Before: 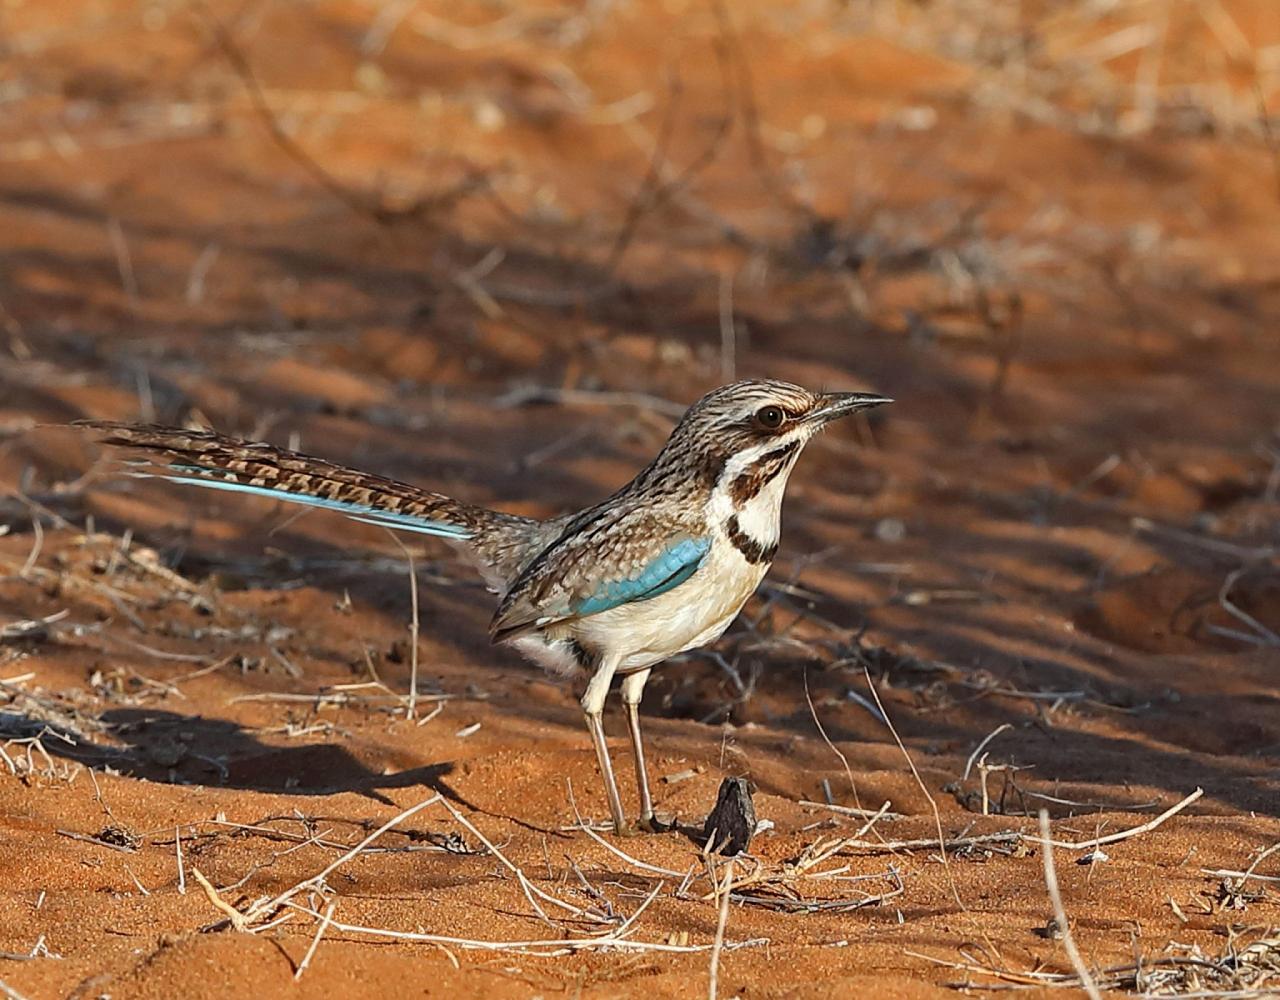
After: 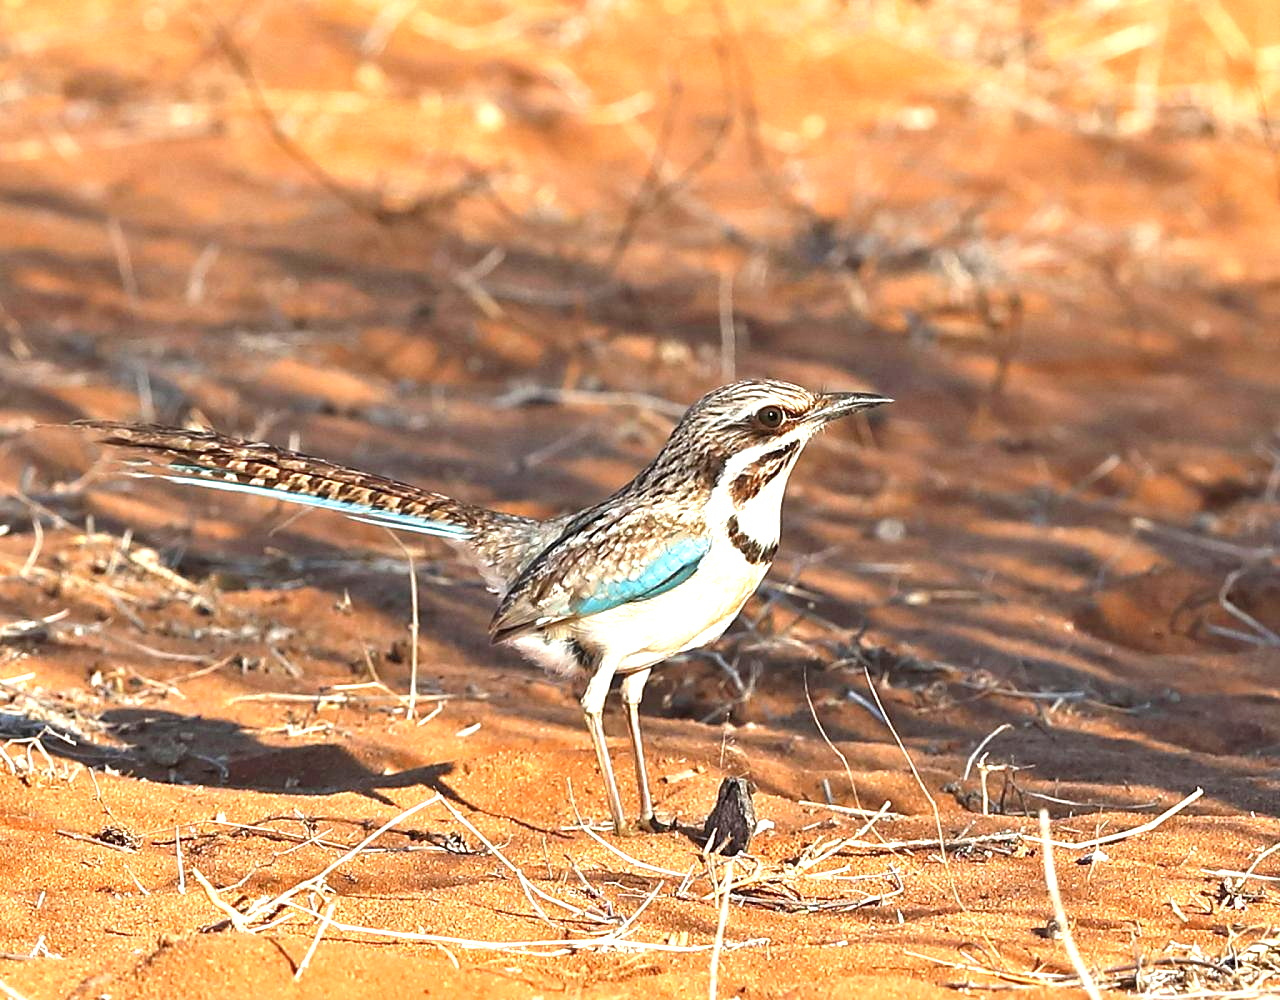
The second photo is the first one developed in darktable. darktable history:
exposure: black level correction 0, exposure 1.385 EV, compensate exposure bias true, compensate highlight preservation false
